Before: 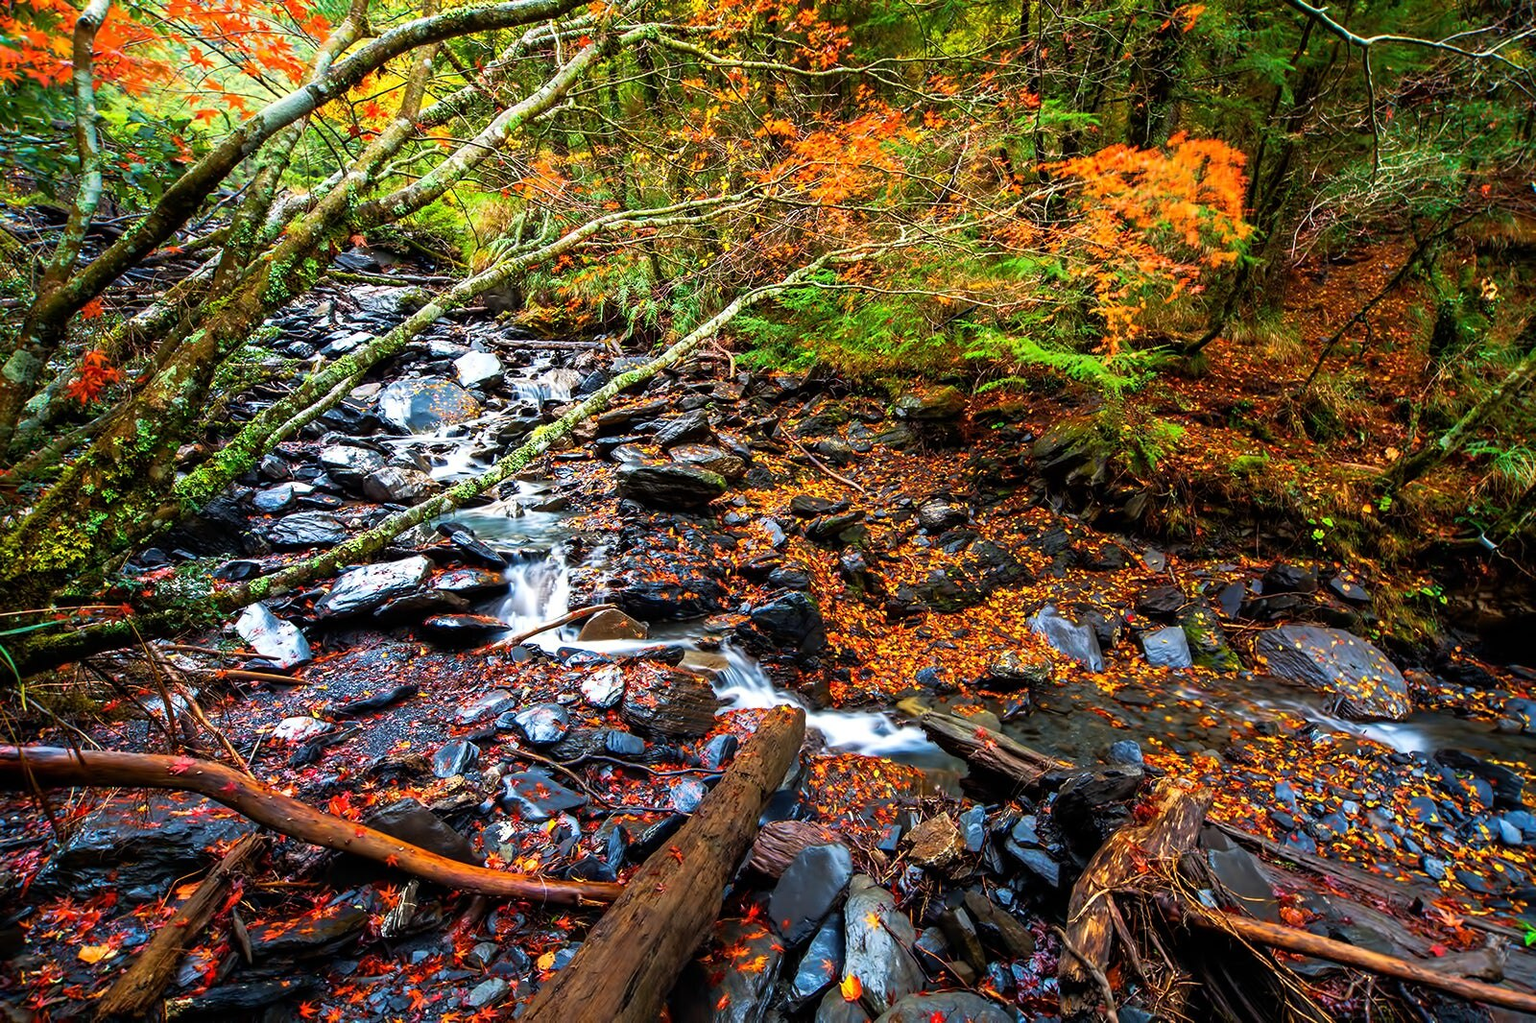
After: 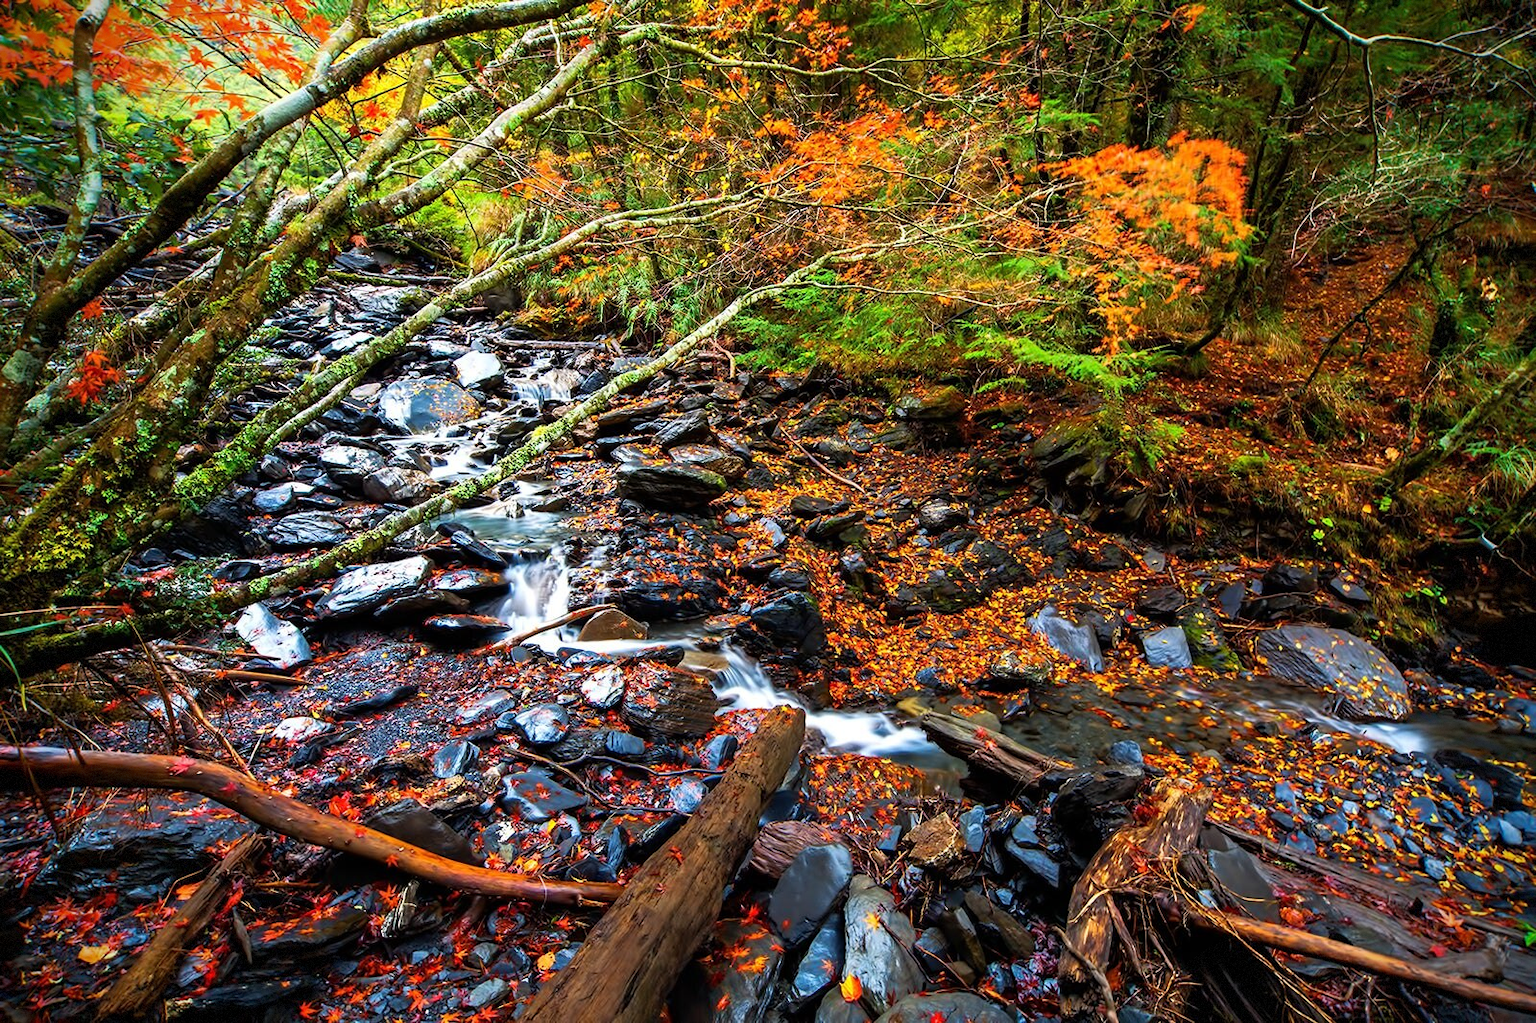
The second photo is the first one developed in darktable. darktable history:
vignetting: fall-off start 89.08%, fall-off radius 44.13%, brightness -0.556, saturation -0.002, width/height ratio 1.168, dithering 8-bit output
